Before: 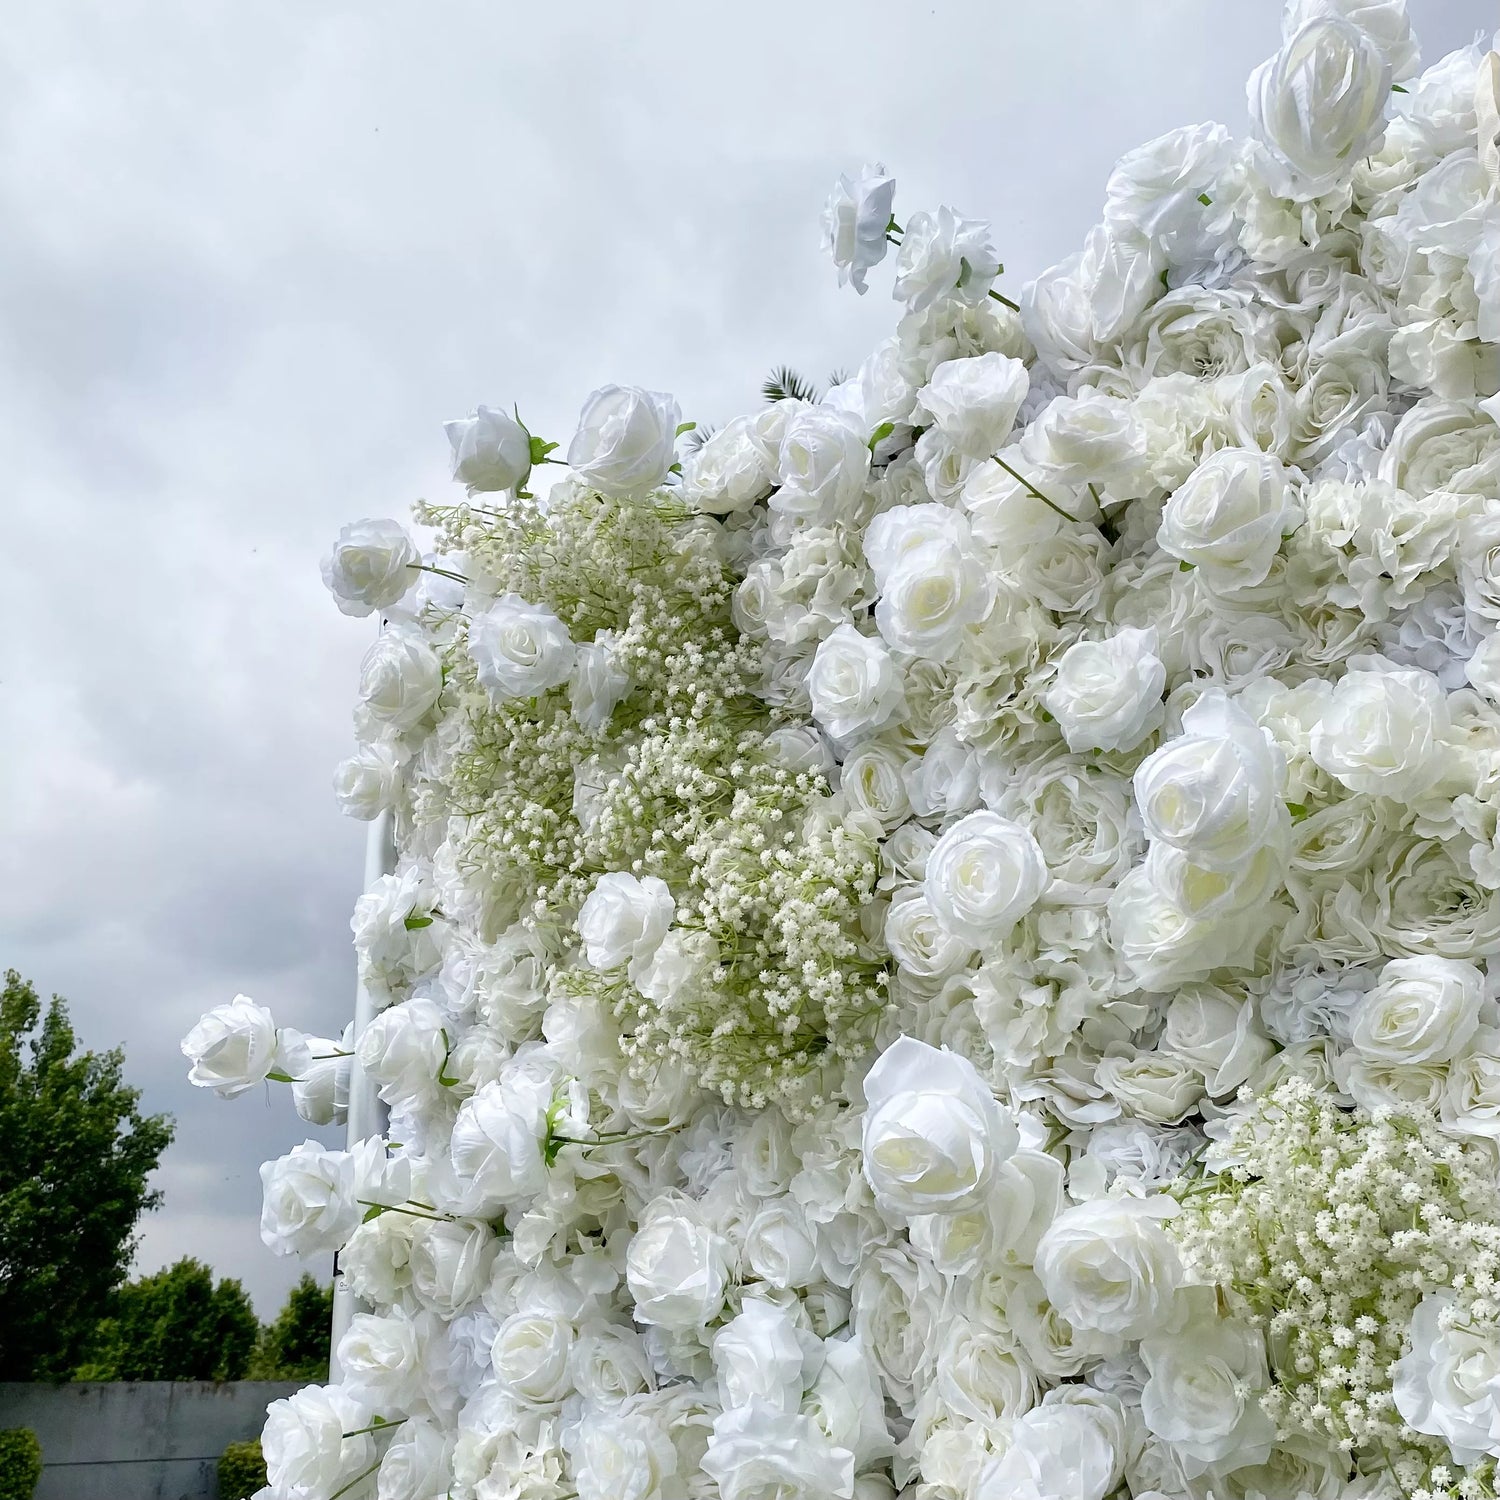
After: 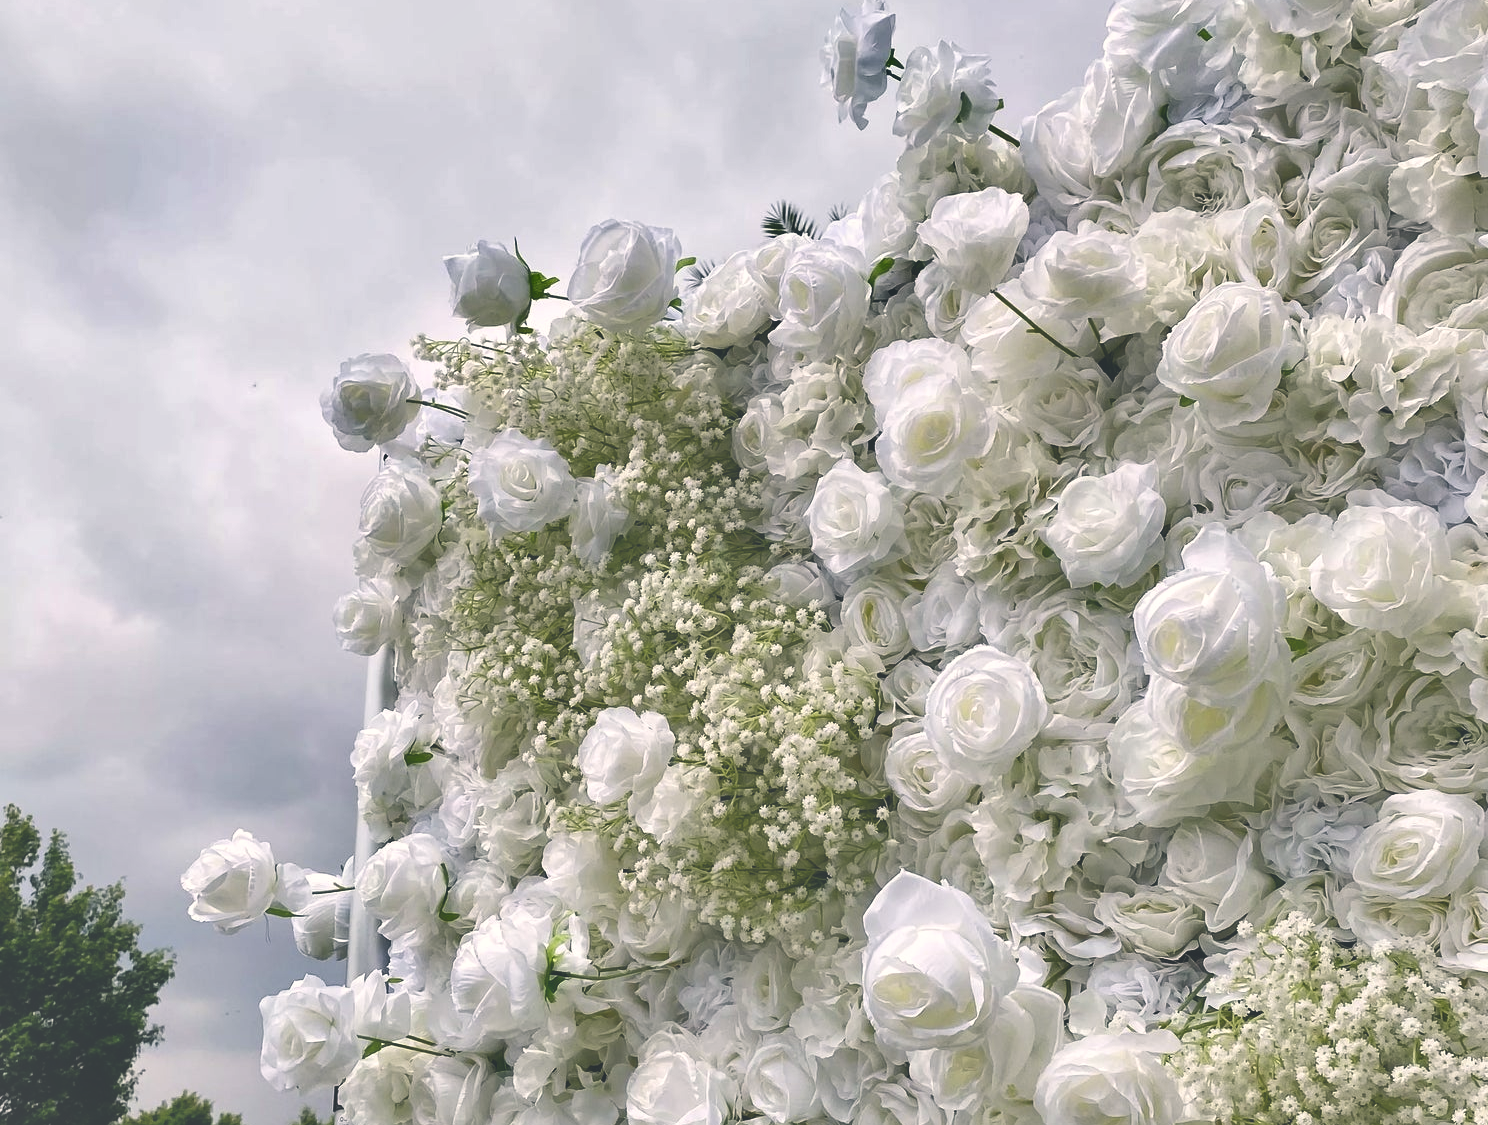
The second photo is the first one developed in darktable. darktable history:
crop: top 11.048%, bottom 13.903%
exposure: black level correction -0.042, exposure 0.063 EV, compensate highlight preservation false
color correction: highlights a* 5.42, highlights b* 5.3, shadows a* -4.11, shadows b* -5.28
shadows and highlights: highlights color adjustment 49.65%, low approximation 0.01, soften with gaussian
